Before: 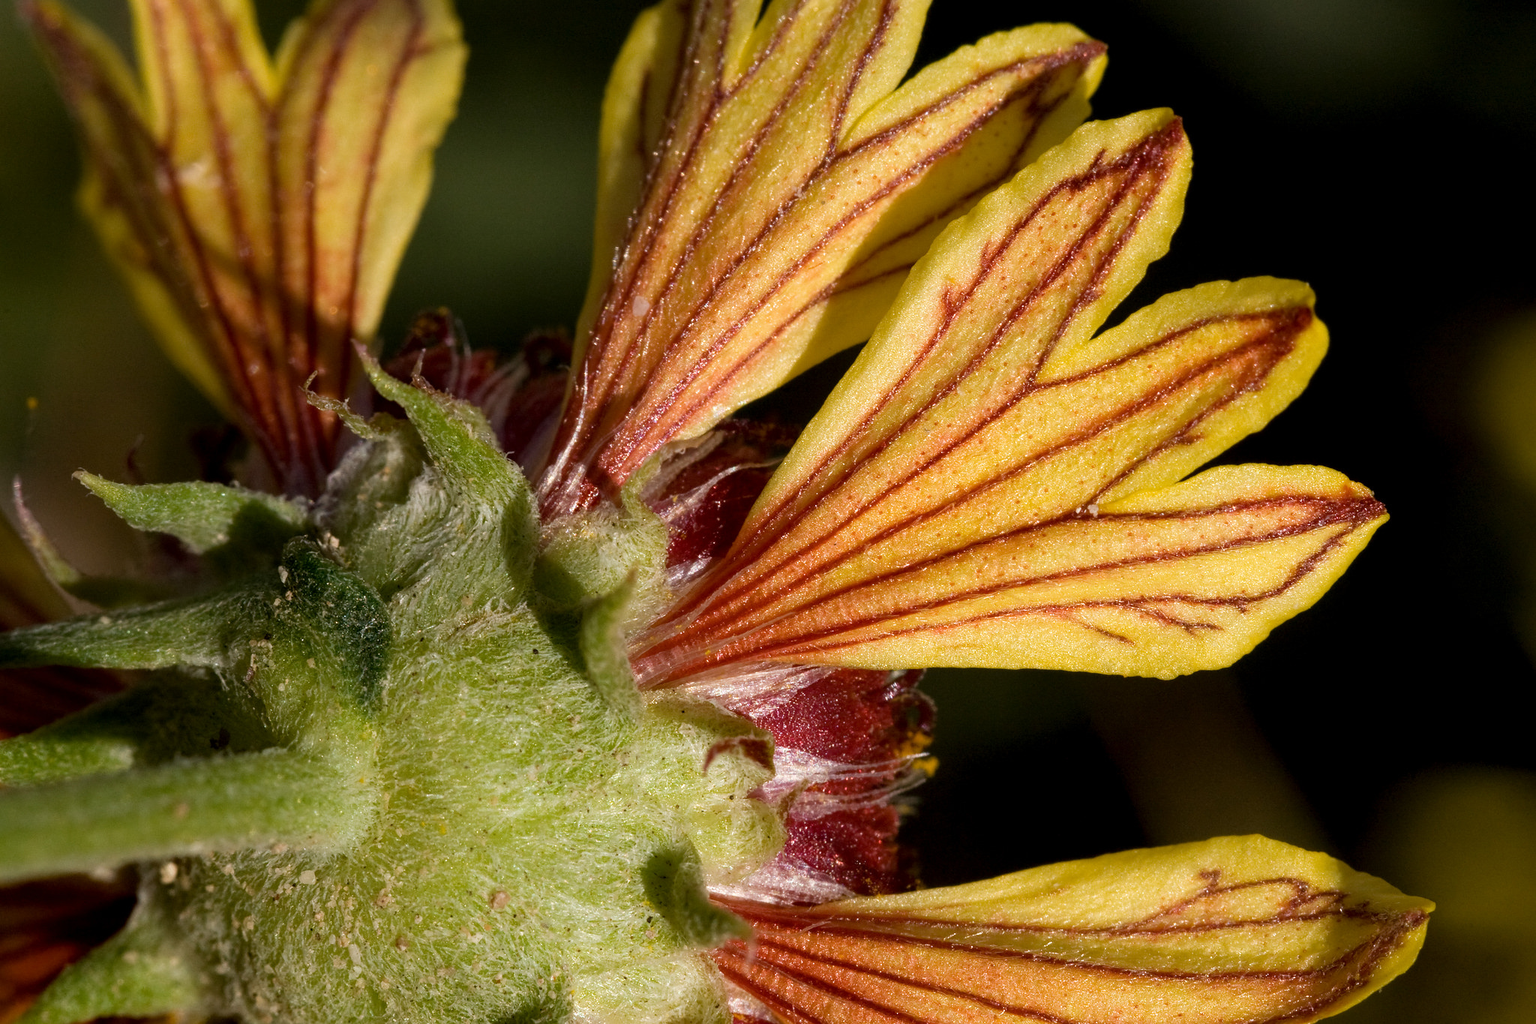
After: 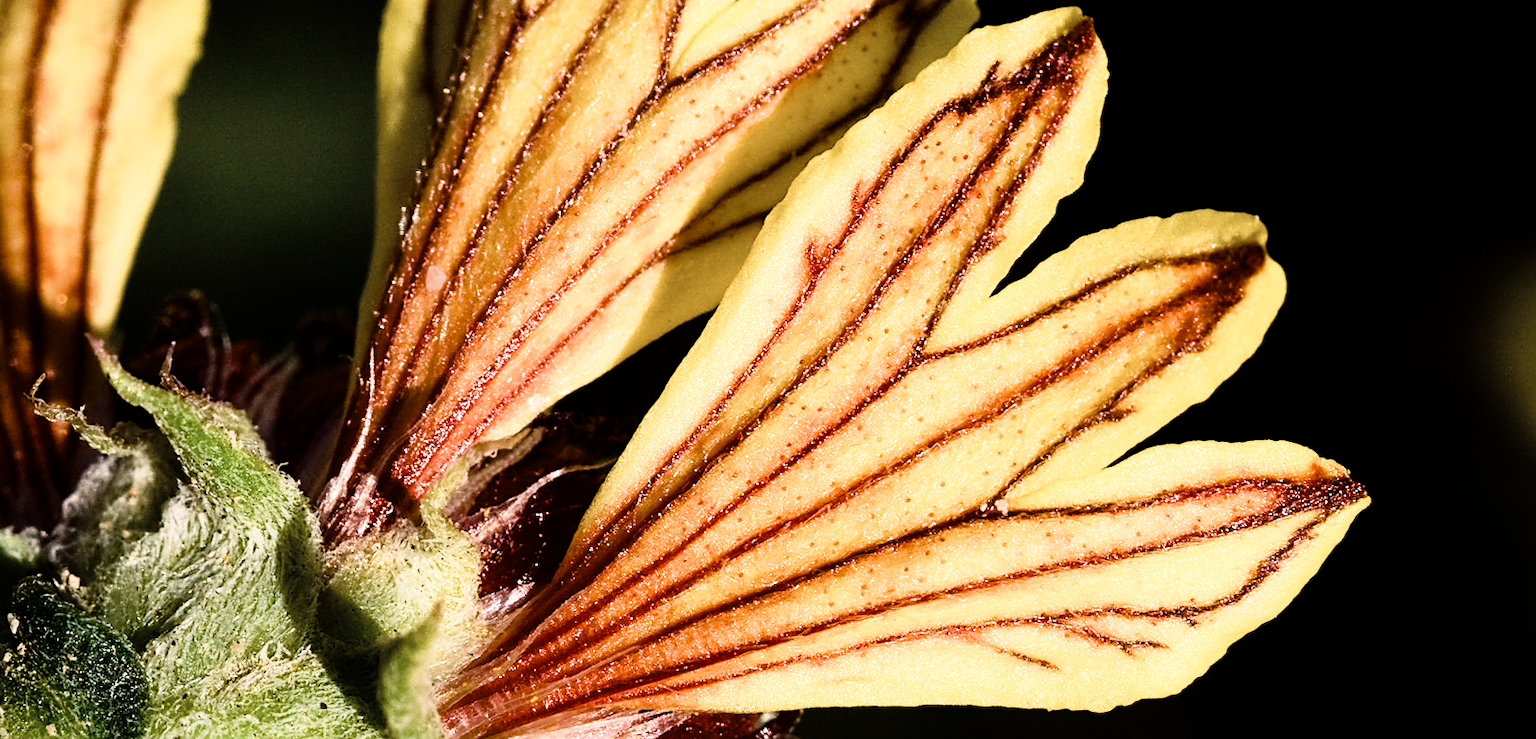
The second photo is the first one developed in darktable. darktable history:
rotate and perspective: rotation -2.22°, lens shift (horizontal) -0.022, automatic cropping off
crop: left 18.38%, top 11.092%, right 2.134%, bottom 33.217%
sharpen: on, module defaults
color zones: curves: ch0 [(0, 0.5) (0.125, 0.4) (0.25, 0.5) (0.375, 0.4) (0.5, 0.4) (0.625, 0.35) (0.75, 0.35) (0.875, 0.5)]; ch1 [(0, 0.35) (0.125, 0.45) (0.25, 0.35) (0.375, 0.35) (0.5, 0.35) (0.625, 0.35) (0.75, 0.45) (0.875, 0.35)]; ch2 [(0, 0.6) (0.125, 0.5) (0.25, 0.5) (0.375, 0.6) (0.5, 0.6) (0.625, 0.5) (0.75, 0.5) (0.875, 0.5)]
color balance rgb: perceptual saturation grading › global saturation 20%, perceptual saturation grading › highlights -50%, perceptual saturation grading › shadows 30%
rgb curve: curves: ch0 [(0, 0) (0.21, 0.15) (0.24, 0.21) (0.5, 0.75) (0.75, 0.96) (0.89, 0.99) (1, 1)]; ch1 [(0, 0.02) (0.21, 0.13) (0.25, 0.2) (0.5, 0.67) (0.75, 0.9) (0.89, 0.97) (1, 1)]; ch2 [(0, 0.02) (0.21, 0.13) (0.25, 0.2) (0.5, 0.67) (0.75, 0.9) (0.89, 0.97) (1, 1)], compensate middle gray true
